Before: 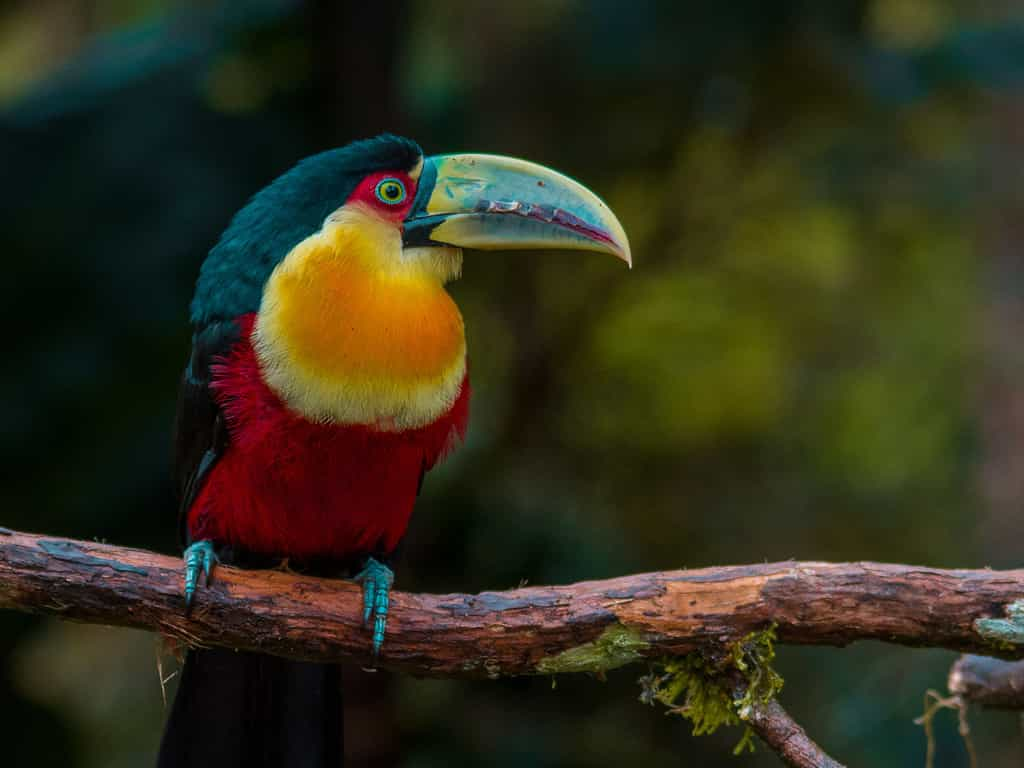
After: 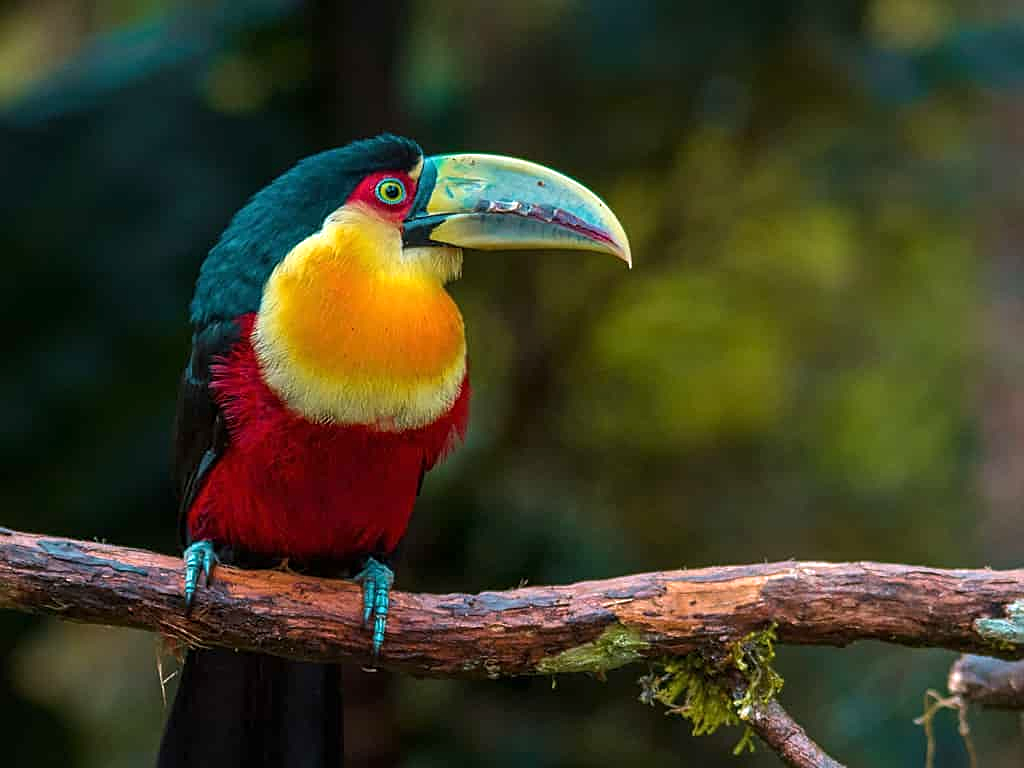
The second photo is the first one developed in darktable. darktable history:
sharpen: on, module defaults
exposure: exposure 0.663 EV, compensate highlight preservation false
